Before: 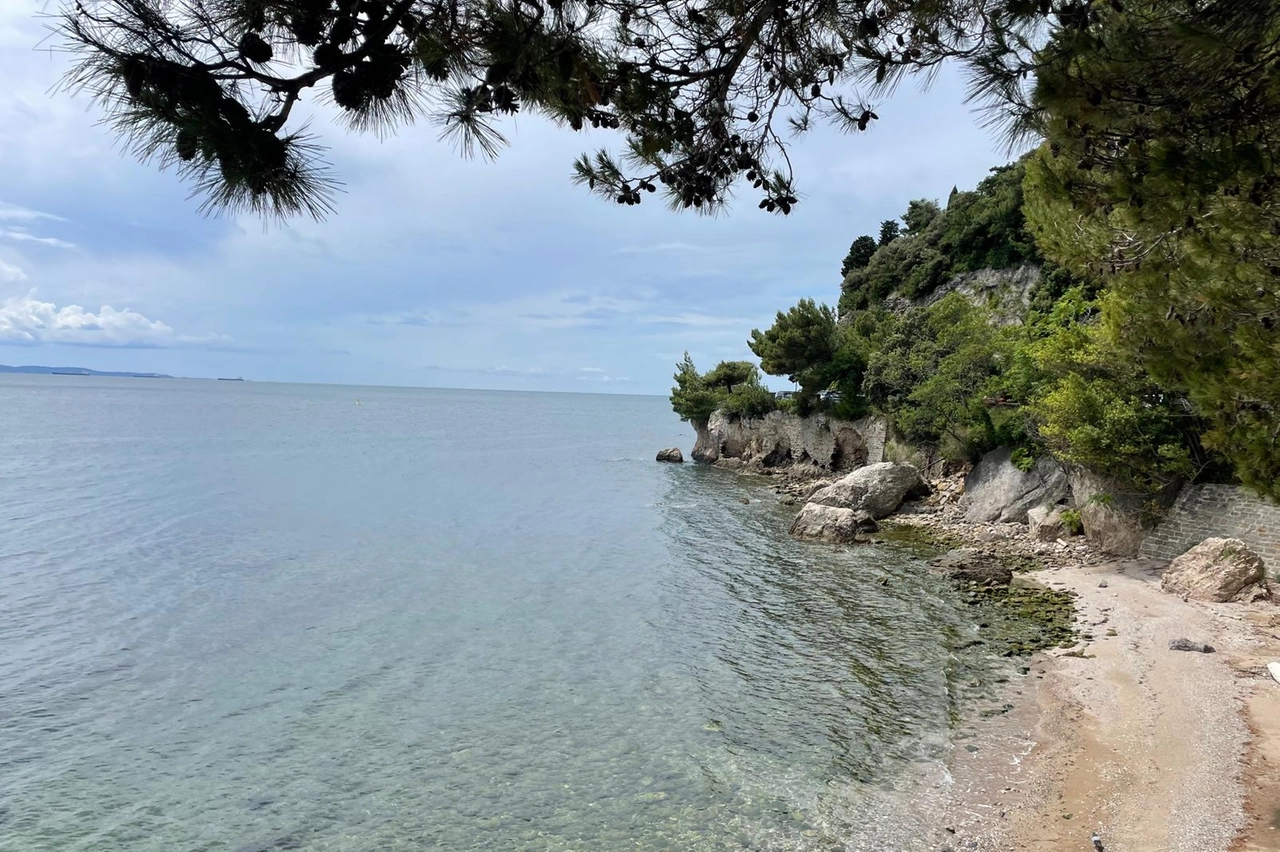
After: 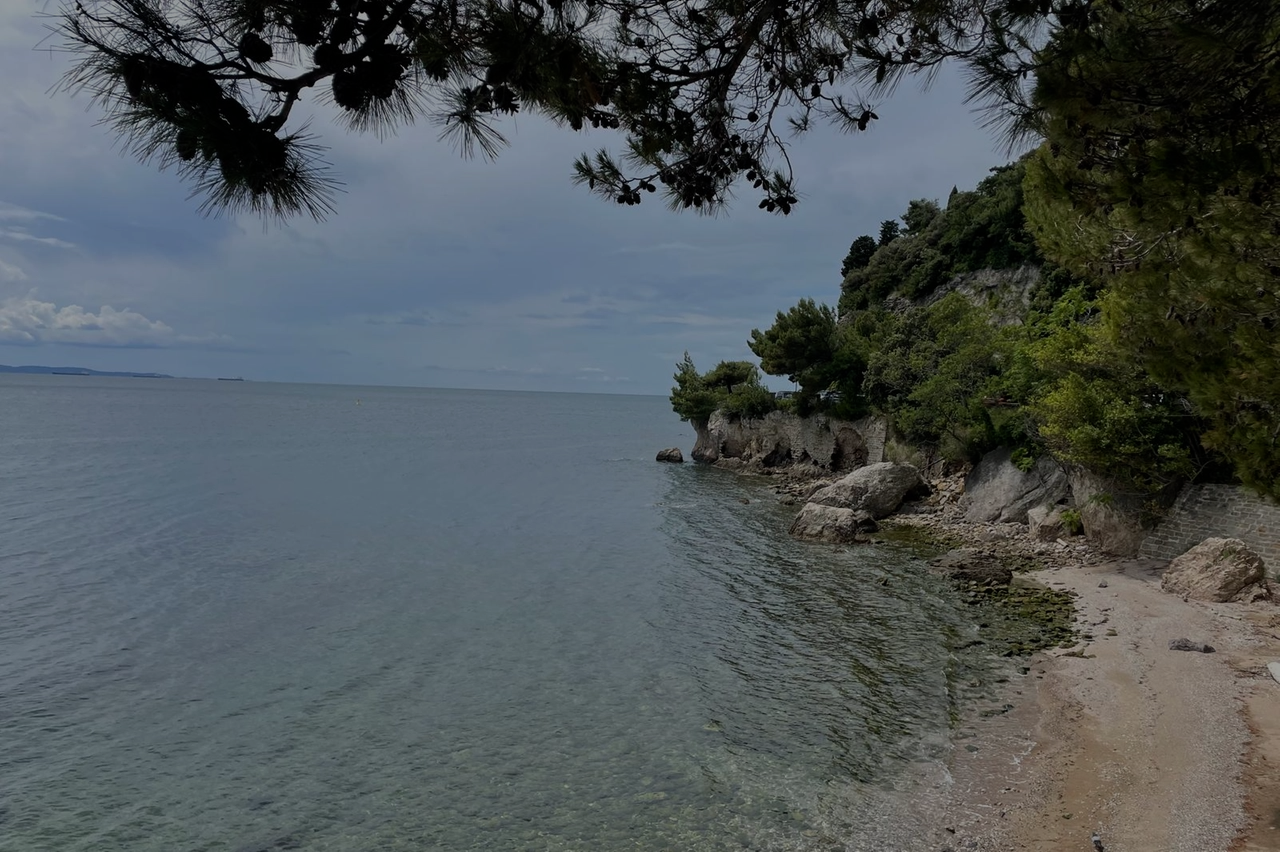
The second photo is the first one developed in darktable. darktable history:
exposure: exposure -1.55 EV, compensate highlight preservation false
